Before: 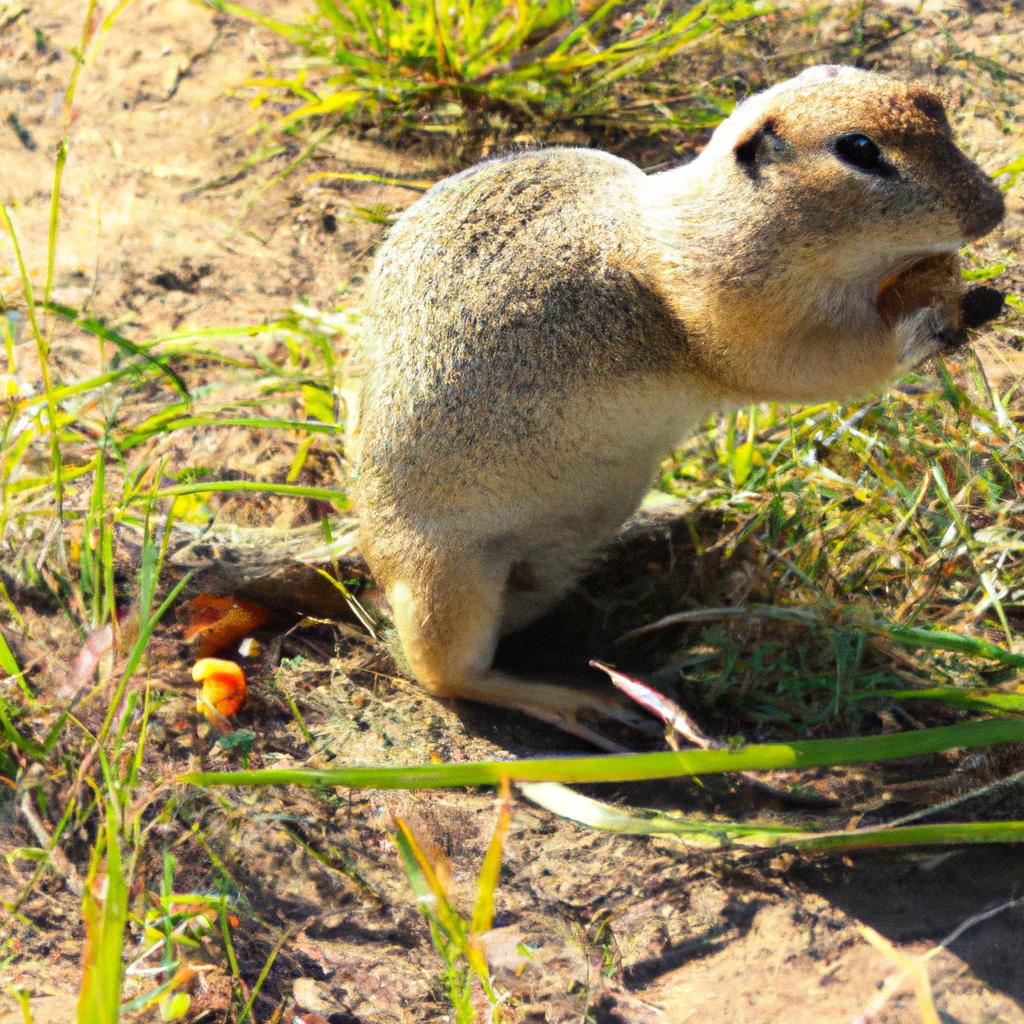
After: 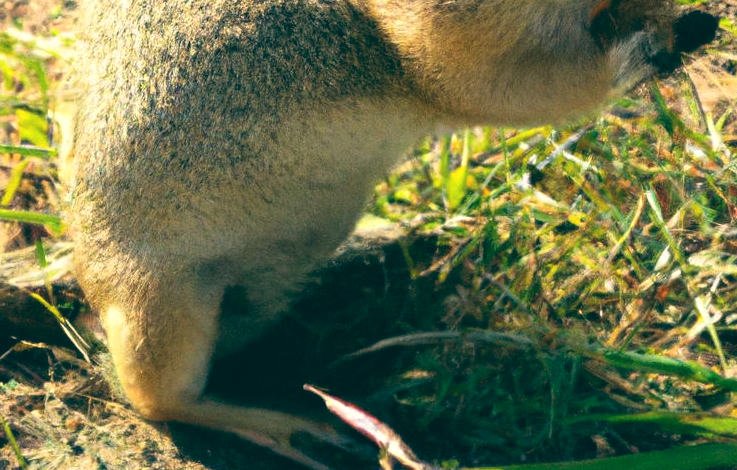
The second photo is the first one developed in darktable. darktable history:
exposure: compensate highlight preservation false
tone equalizer: on, module defaults
crop and rotate: left 27.938%, top 27.046%, bottom 27.046%
color balance: lift [1.005, 0.99, 1.007, 1.01], gamma [1, 0.979, 1.011, 1.021], gain [0.923, 1.098, 1.025, 0.902], input saturation 90.45%, contrast 7.73%, output saturation 105.91%
